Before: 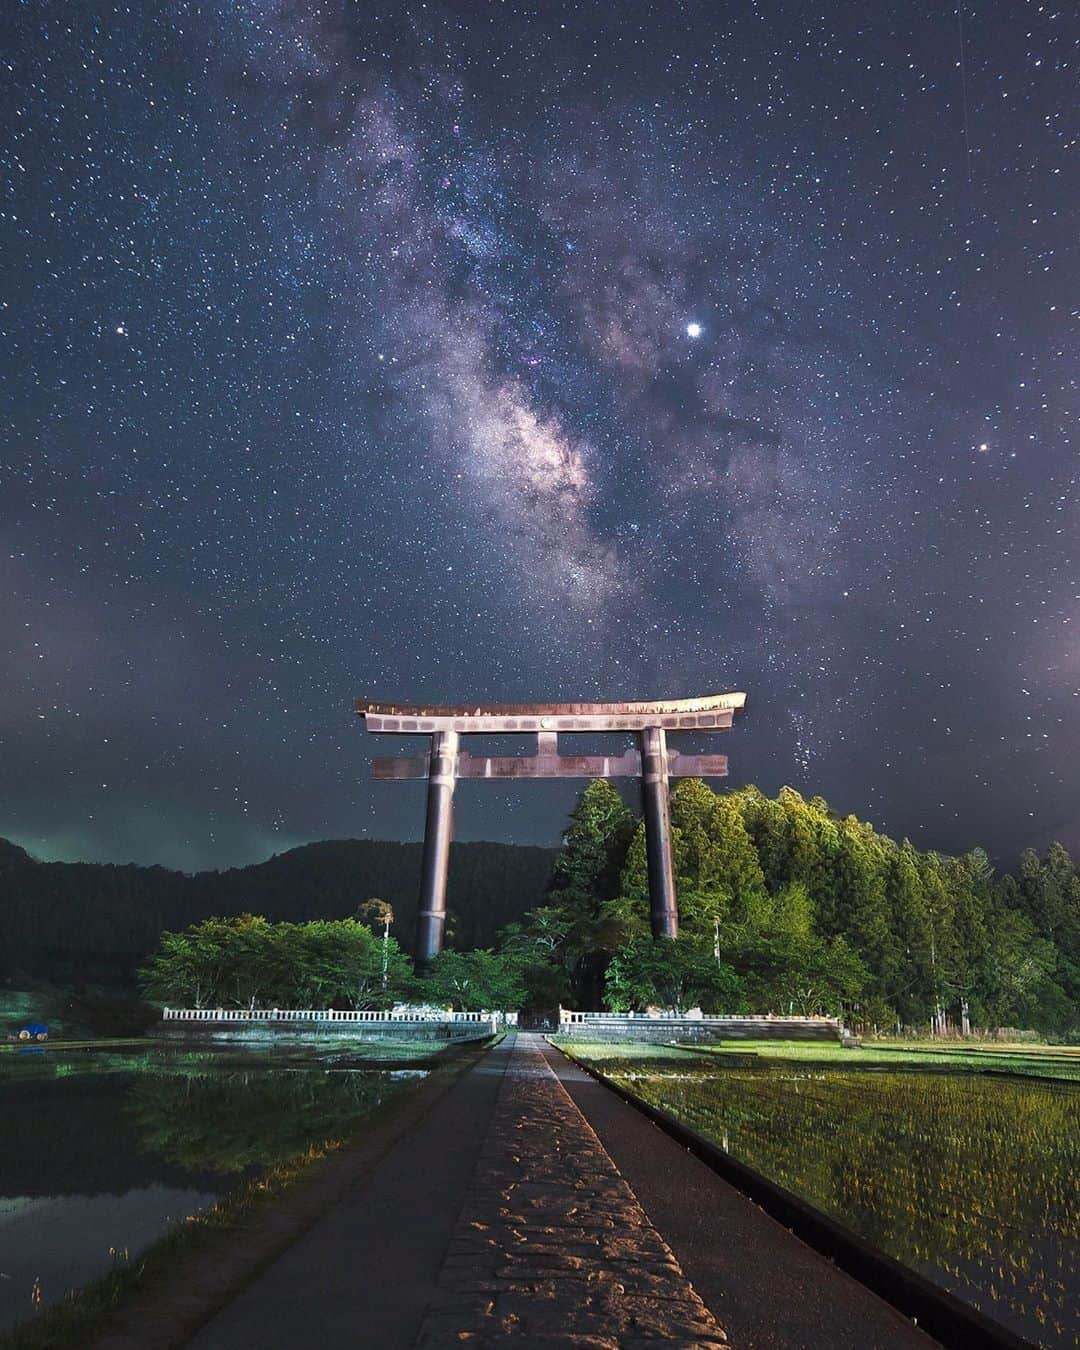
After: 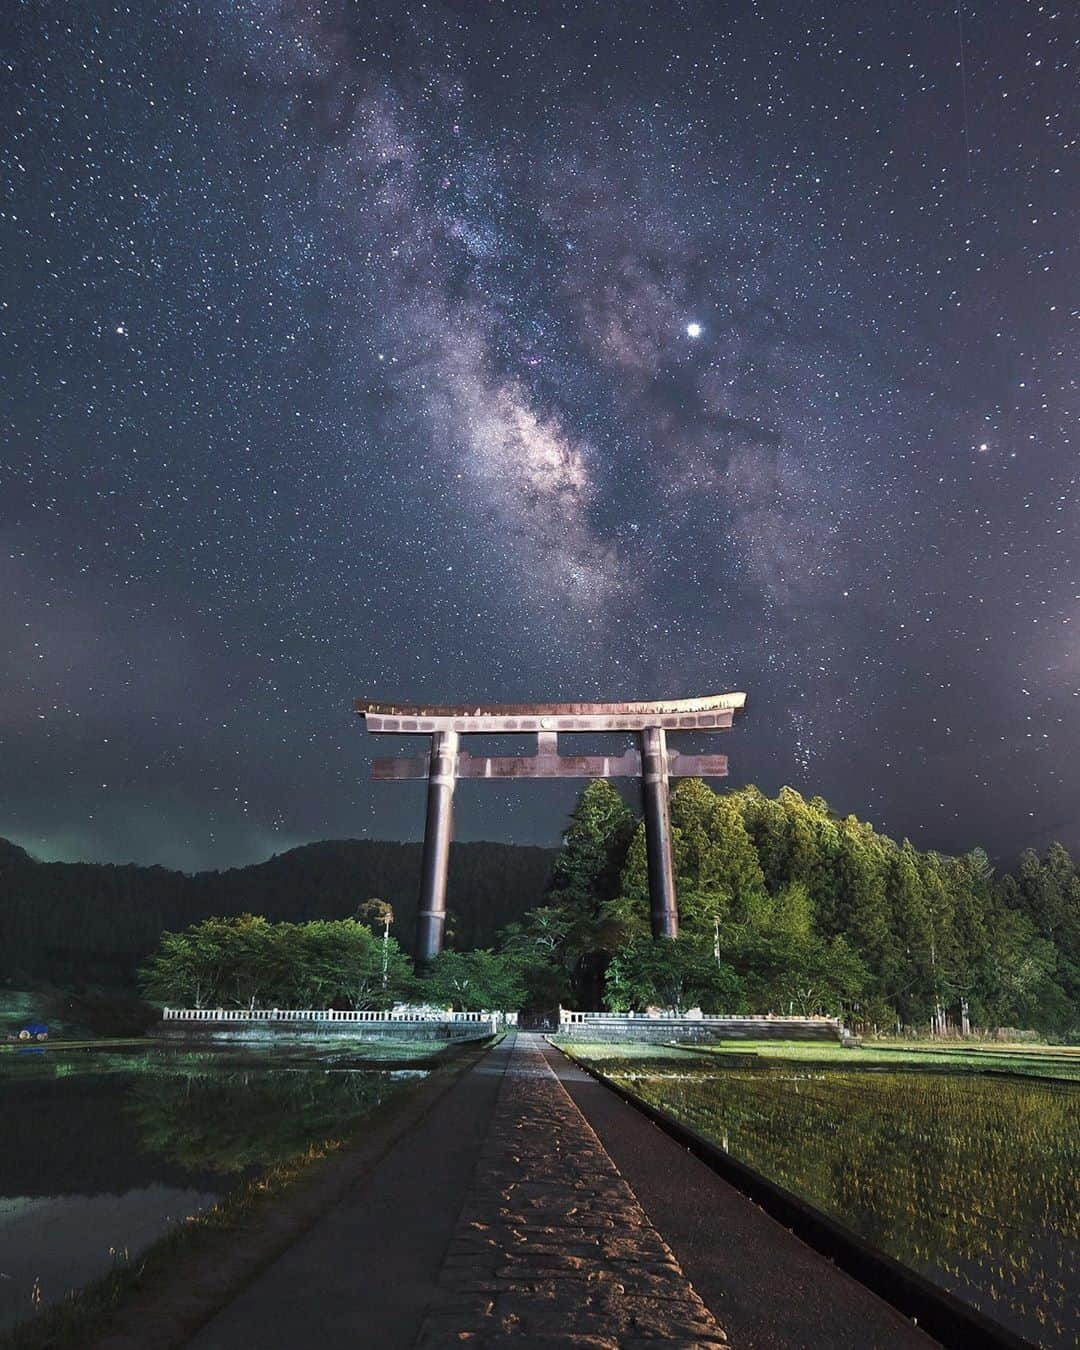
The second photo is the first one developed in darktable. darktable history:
contrast brightness saturation: saturation -0.163
